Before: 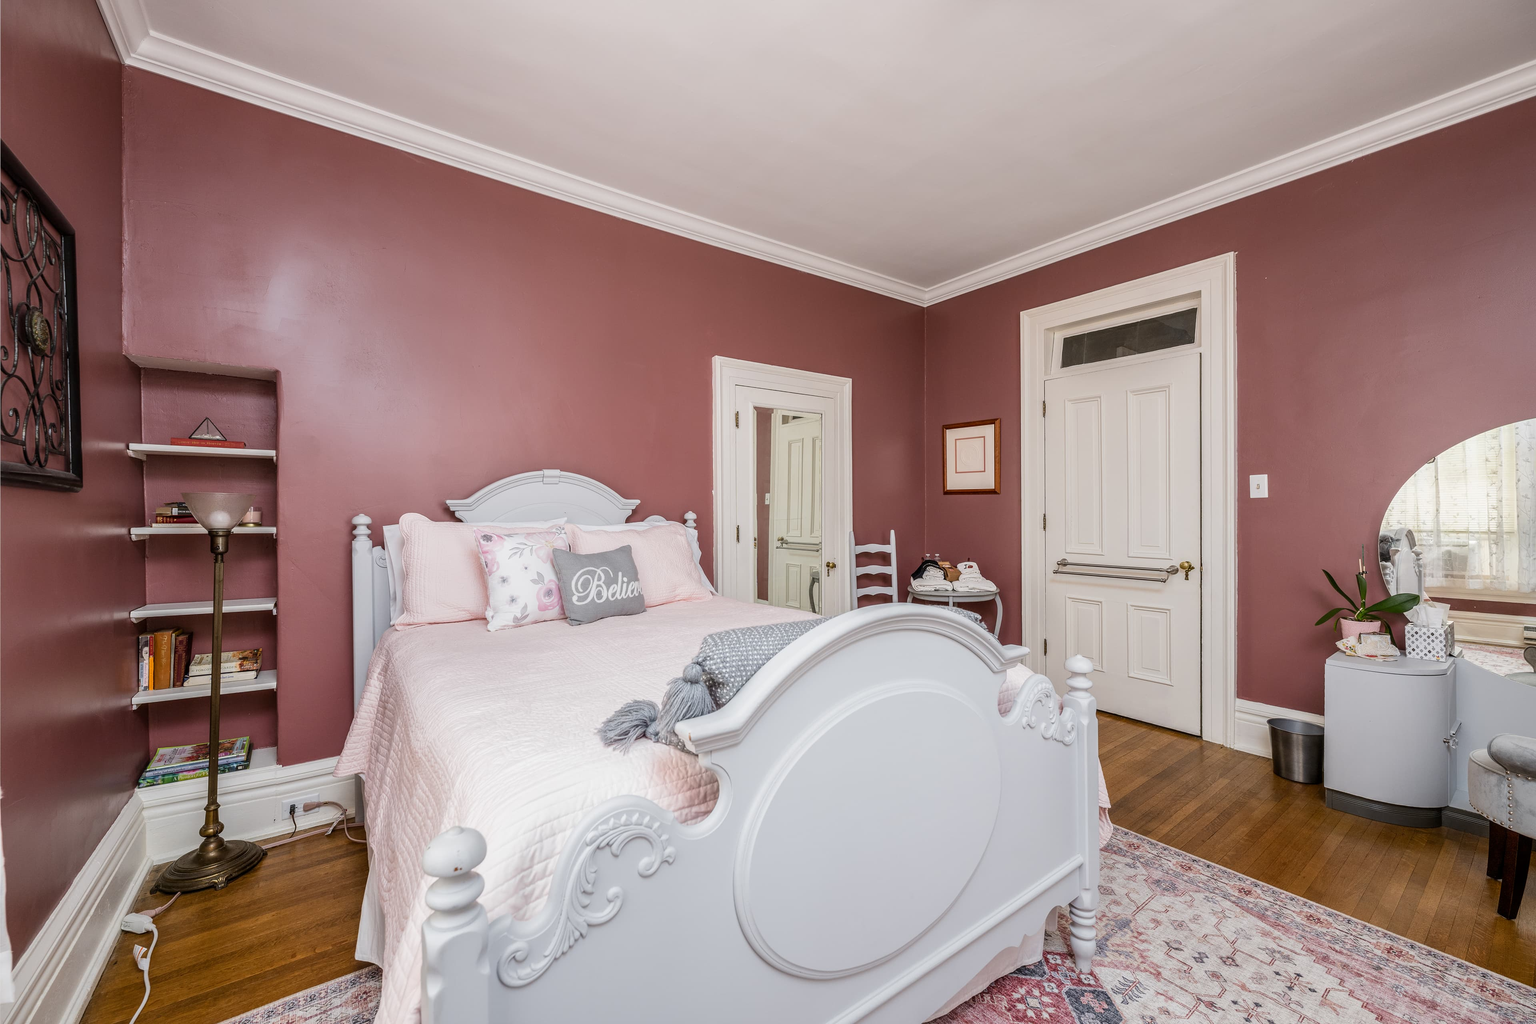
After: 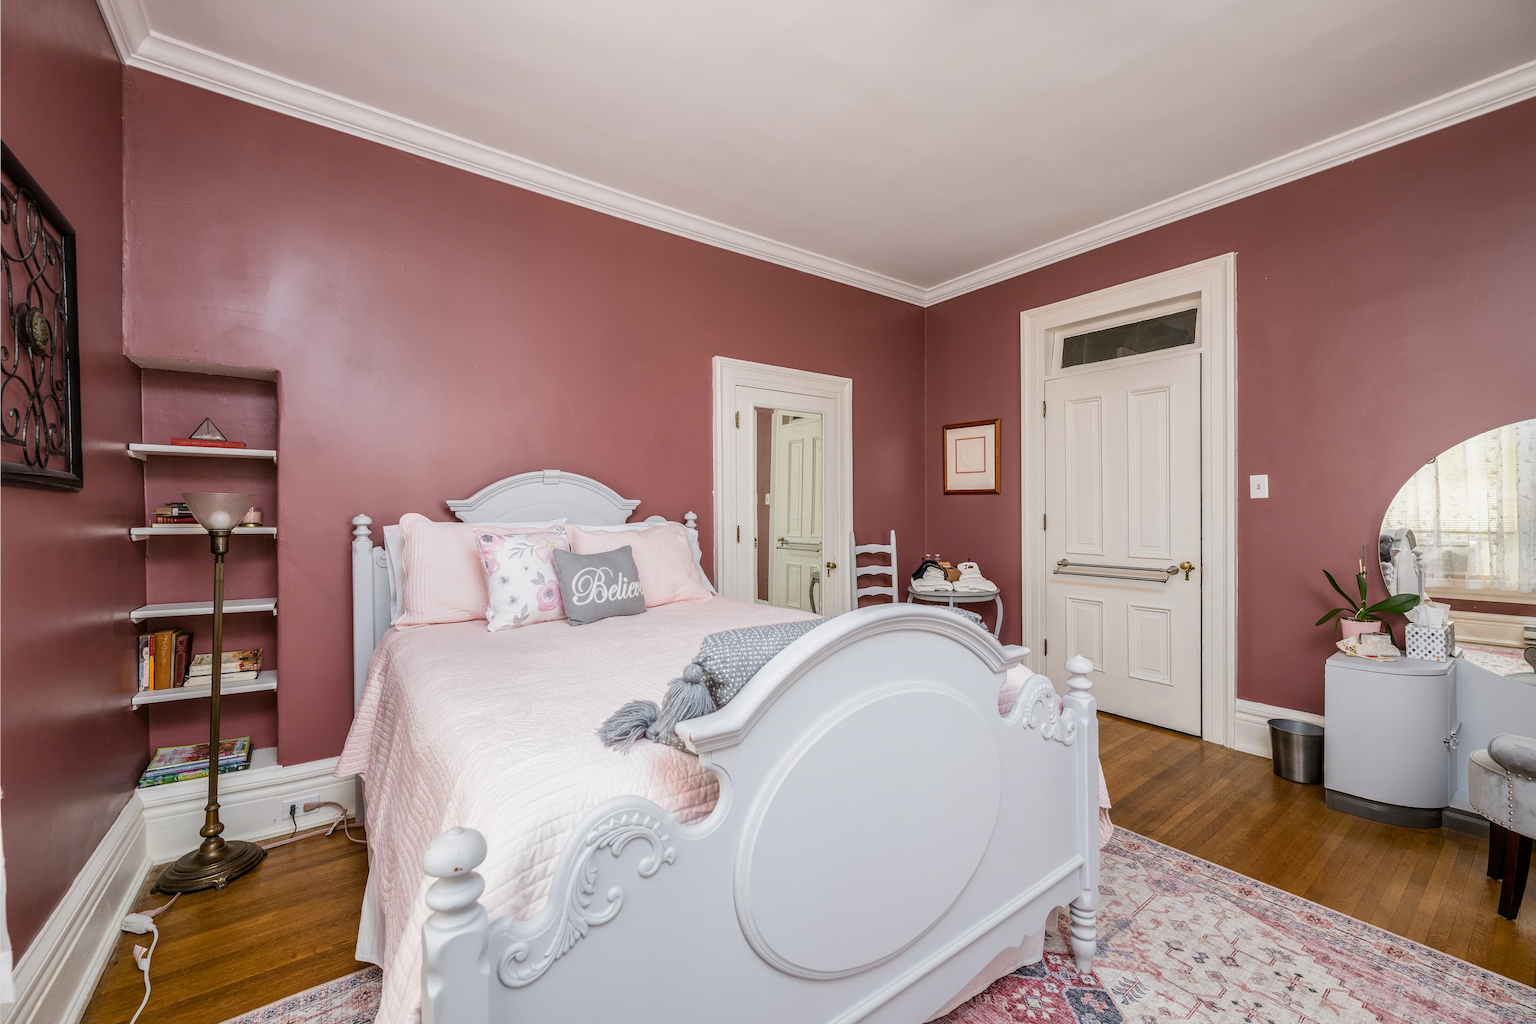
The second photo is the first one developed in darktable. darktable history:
color balance rgb: perceptual saturation grading › global saturation -0.1%, global vibrance 20%
